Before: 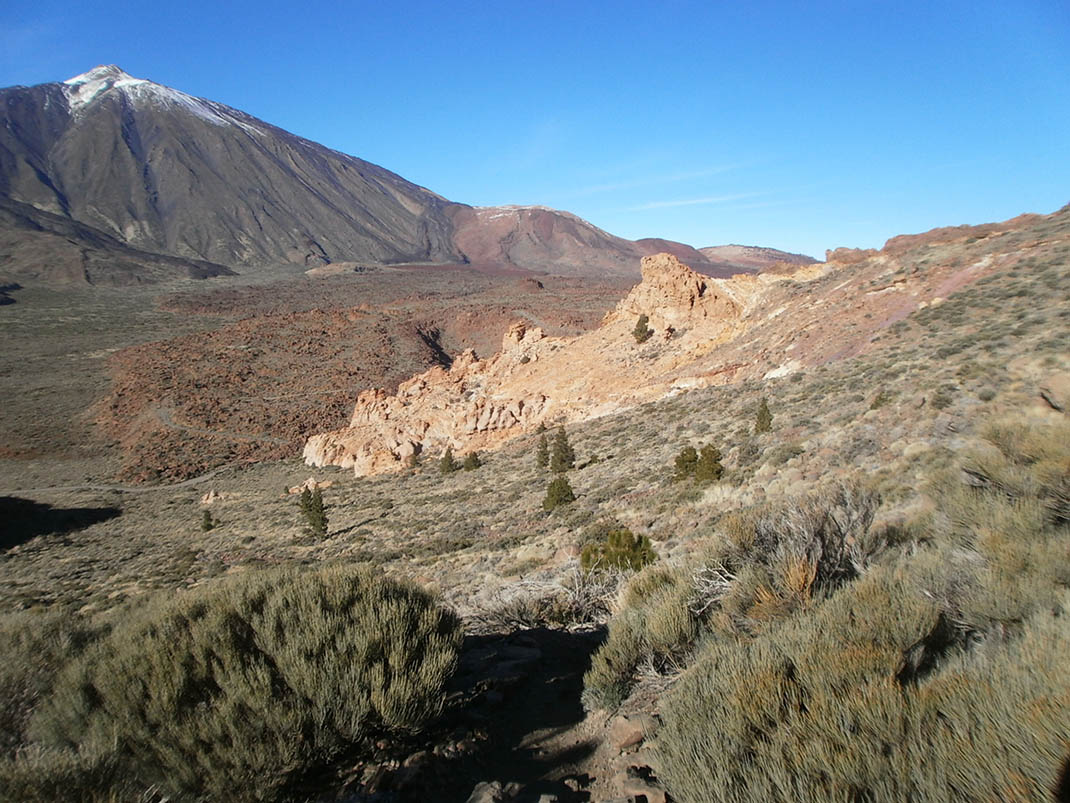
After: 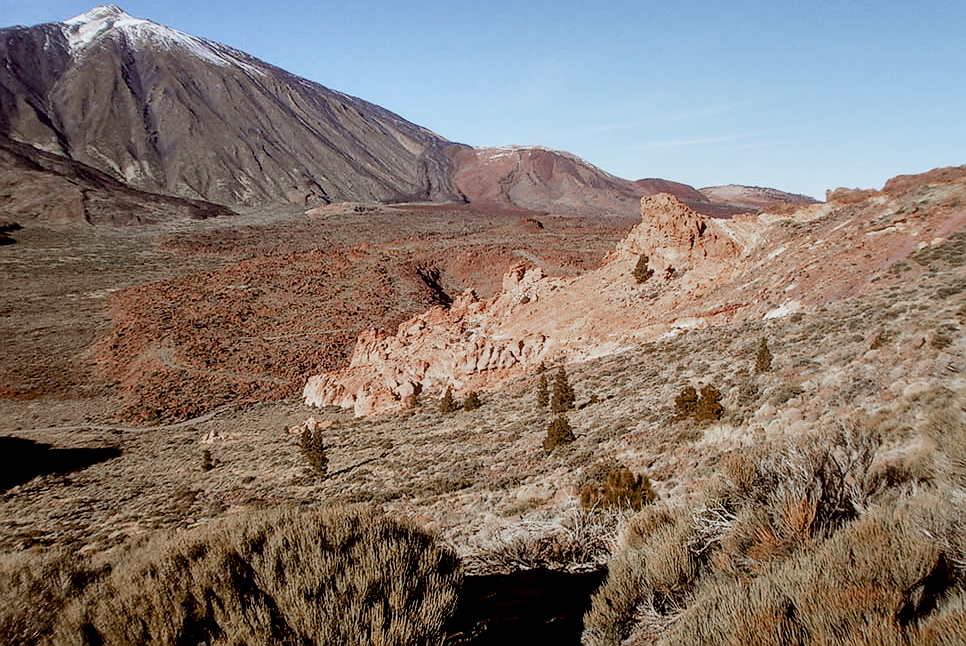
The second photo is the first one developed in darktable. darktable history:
color balance: lift [1, 1.011, 0.999, 0.989], gamma [1.109, 1.045, 1.039, 0.955], gain [0.917, 0.936, 0.952, 1.064], contrast 2.32%, contrast fulcrum 19%, output saturation 101%
crop: top 7.49%, right 9.717%, bottom 11.943%
local contrast: on, module defaults
filmic rgb: black relative exposure -5 EV, hardness 2.88, contrast 1.3, highlights saturation mix -30%
exposure: black level correction 0.009, exposure 0.119 EV, compensate highlight preservation false
shadows and highlights: soften with gaussian
color zones: curves: ch0 [(0, 0.299) (0.25, 0.383) (0.456, 0.352) (0.736, 0.571)]; ch1 [(0, 0.63) (0.151, 0.568) (0.254, 0.416) (0.47, 0.558) (0.732, 0.37) (0.909, 0.492)]; ch2 [(0.004, 0.604) (0.158, 0.443) (0.257, 0.403) (0.761, 0.468)]
sharpen: radius 0.969, amount 0.604
